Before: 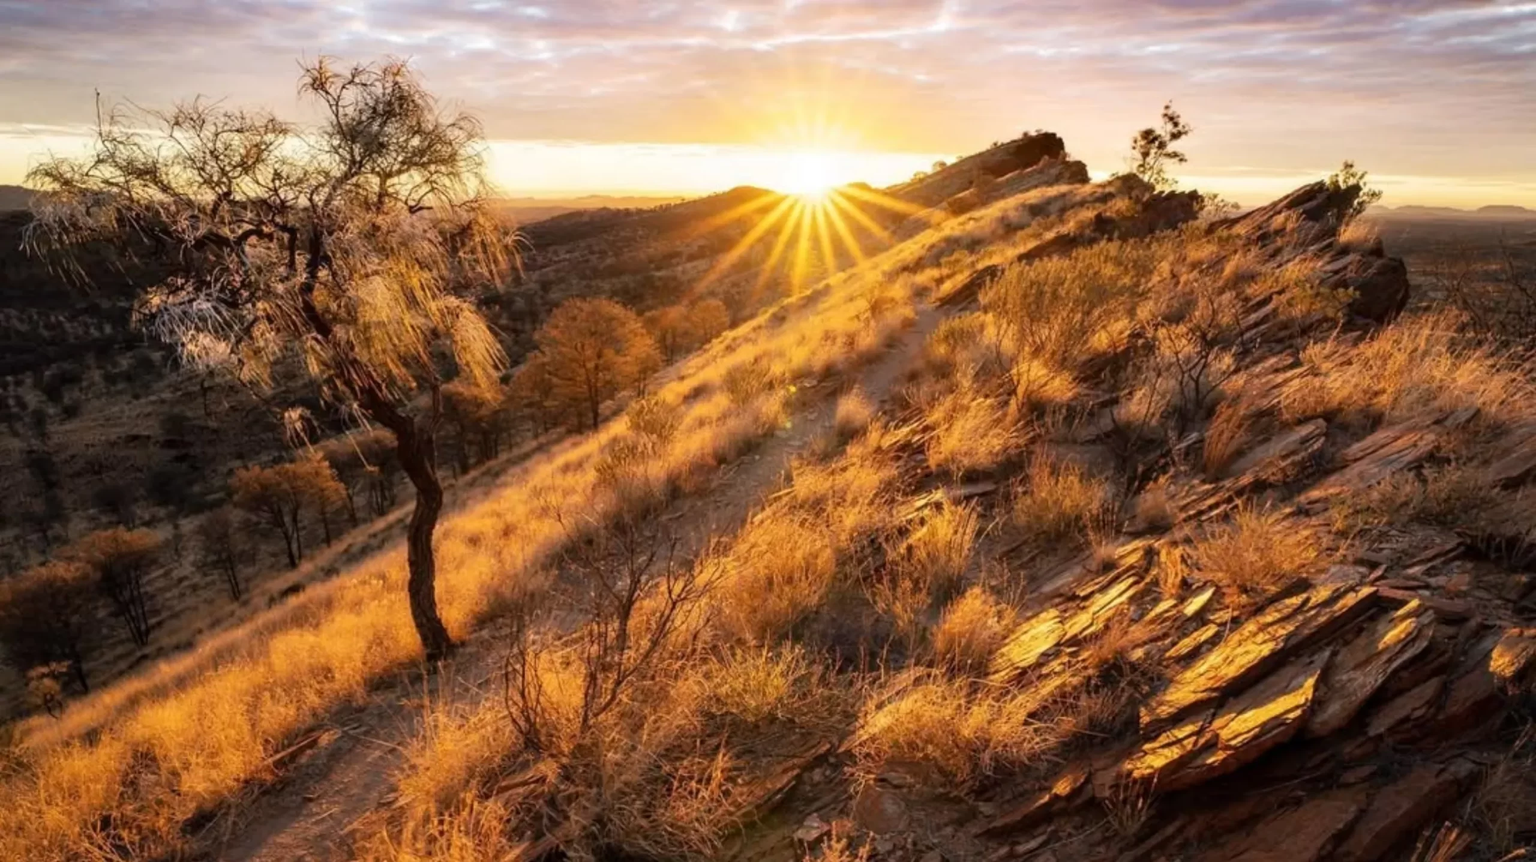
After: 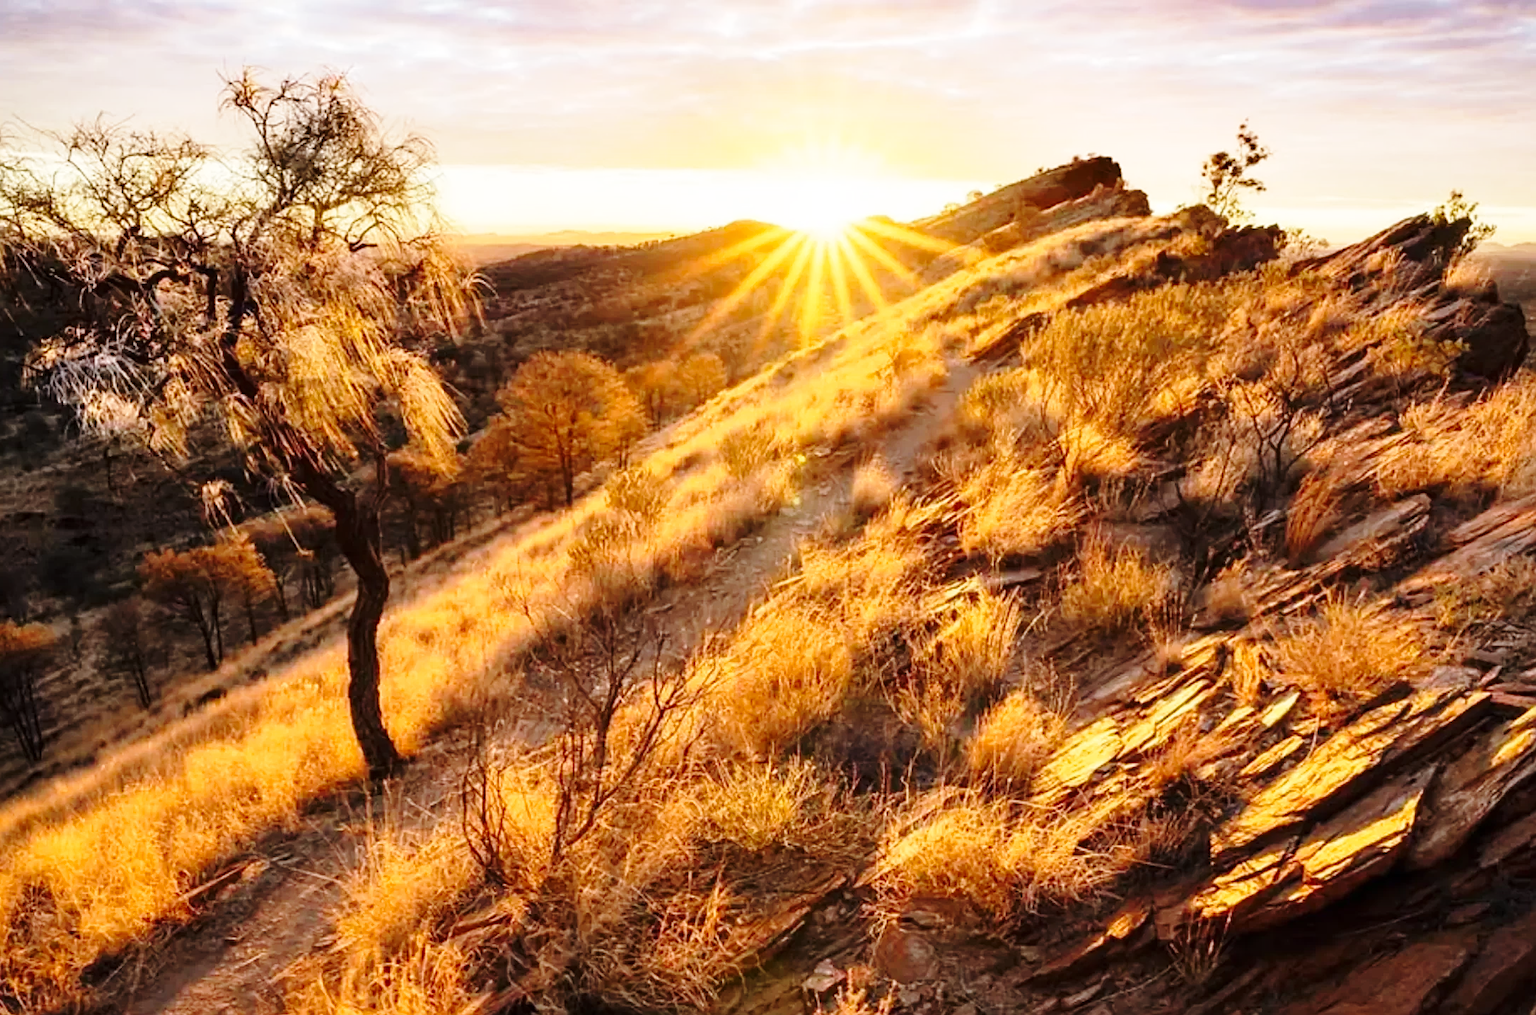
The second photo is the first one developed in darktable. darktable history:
crop: left 7.346%, right 7.787%
base curve: curves: ch0 [(0, 0) (0.028, 0.03) (0.121, 0.232) (0.46, 0.748) (0.859, 0.968) (1, 1)], preserve colors none
sharpen: on, module defaults
